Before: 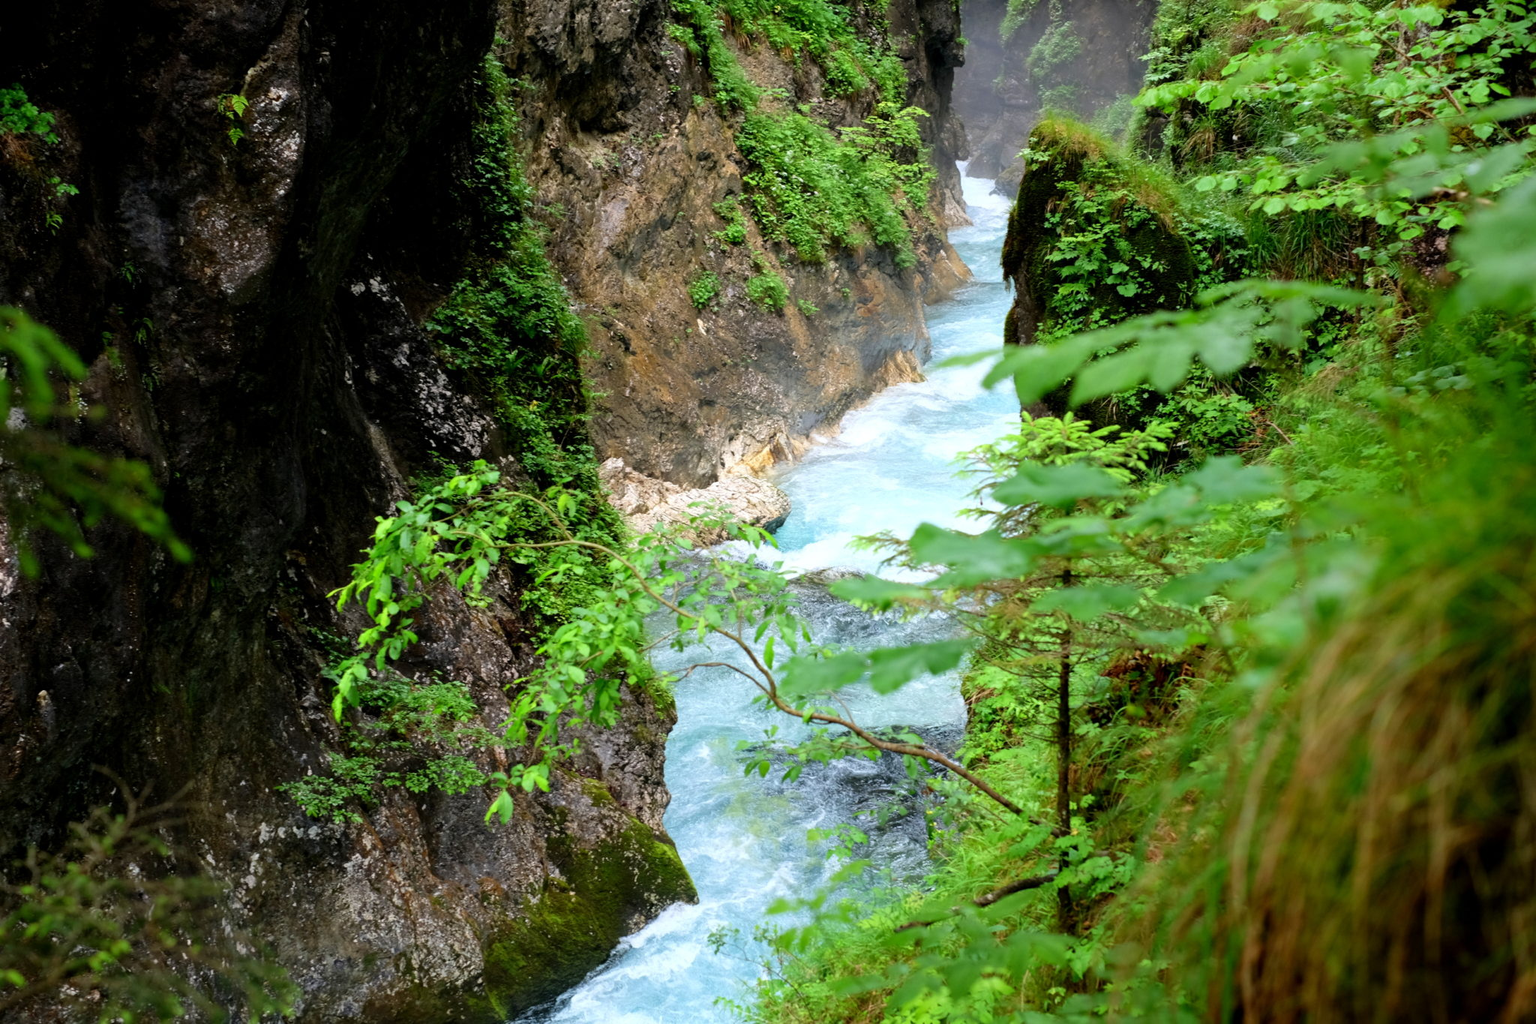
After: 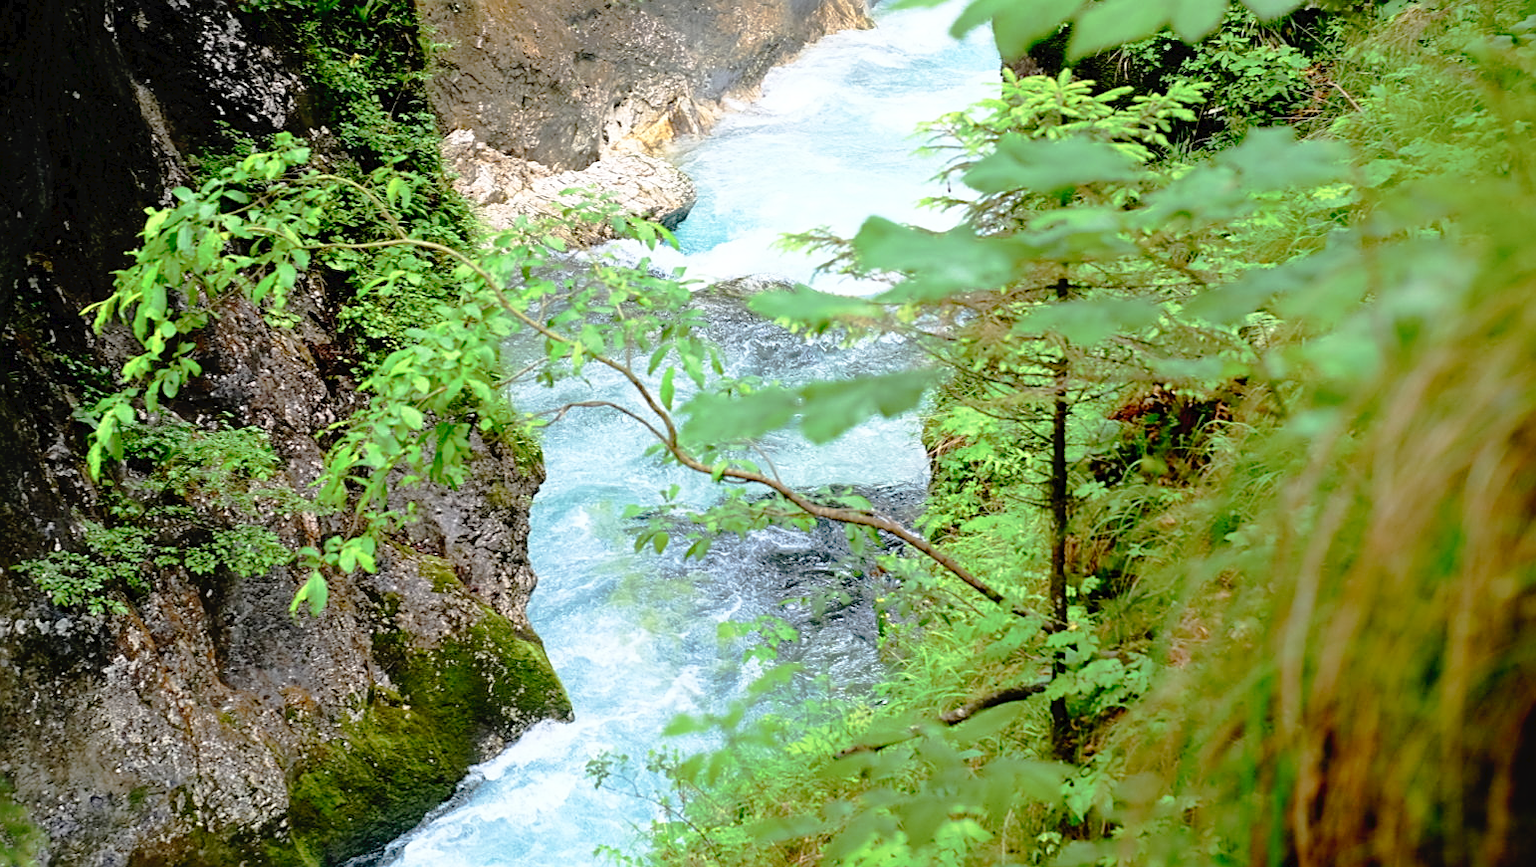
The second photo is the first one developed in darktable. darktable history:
crop and rotate: left 17.351%, top 35.178%, right 7.296%, bottom 0.993%
tone curve: curves: ch0 [(0, 0) (0.003, 0.03) (0.011, 0.03) (0.025, 0.033) (0.044, 0.038) (0.069, 0.057) (0.1, 0.109) (0.136, 0.174) (0.177, 0.243) (0.224, 0.313) (0.277, 0.391) (0.335, 0.464) (0.399, 0.515) (0.468, 0.563) (0.543, 0.616) (0.623, 0.679) (0.709, 0.766) (0.801, 0.865) (0.898, 0.948) (1, 1)], preserve colors none
sharpen: on, module defaults
